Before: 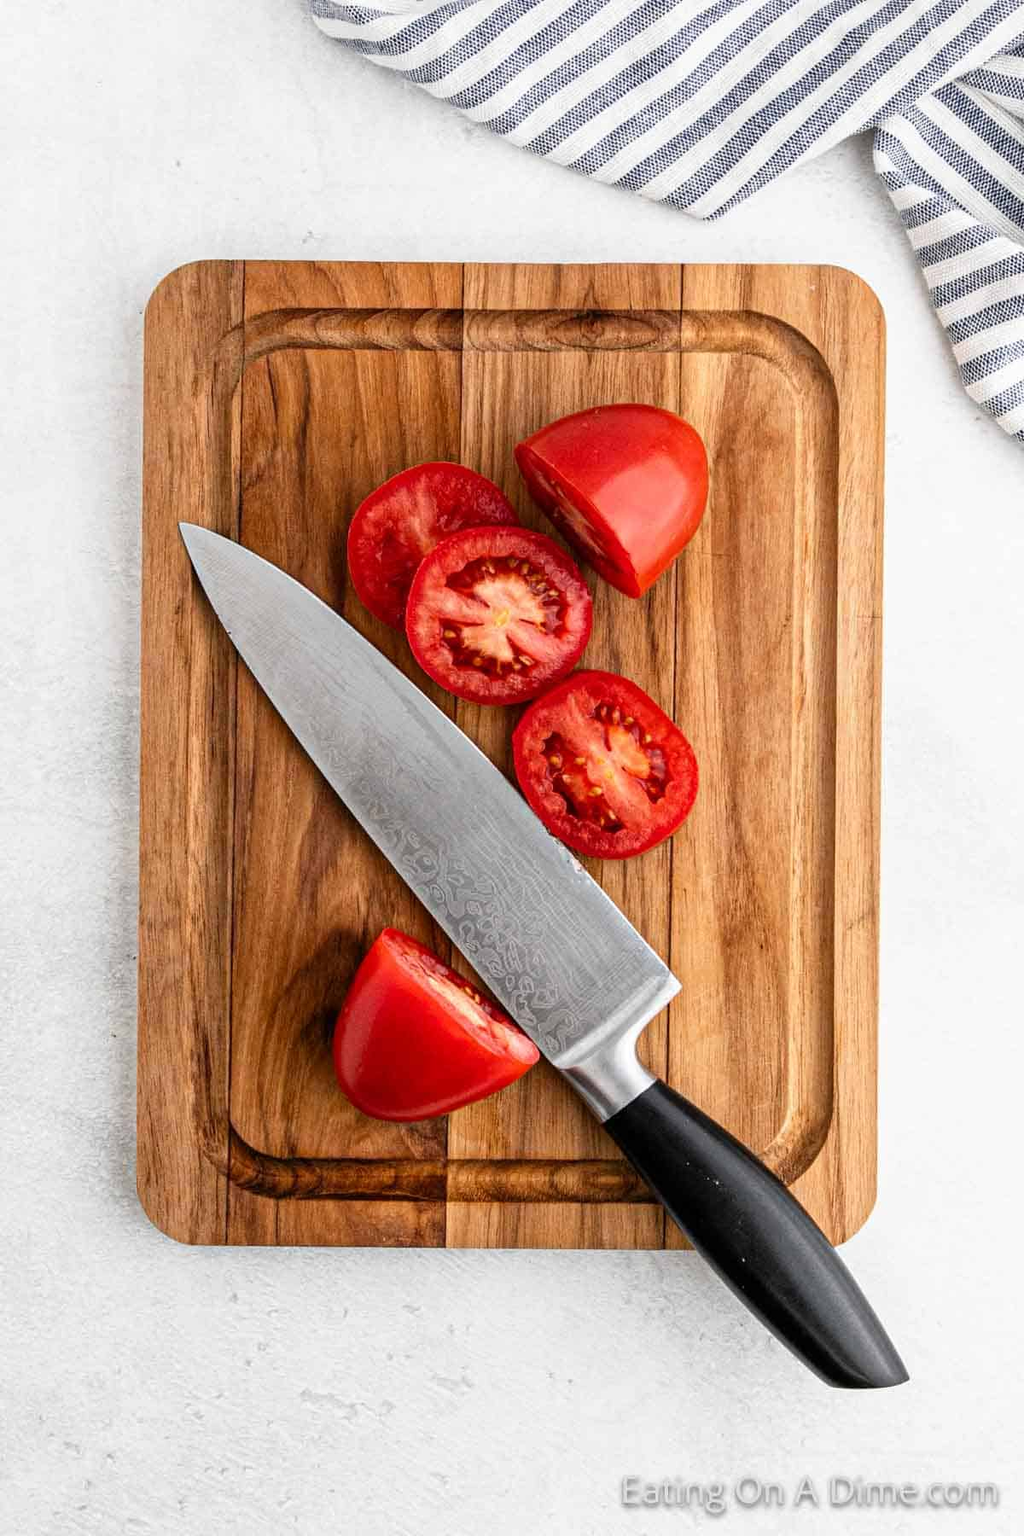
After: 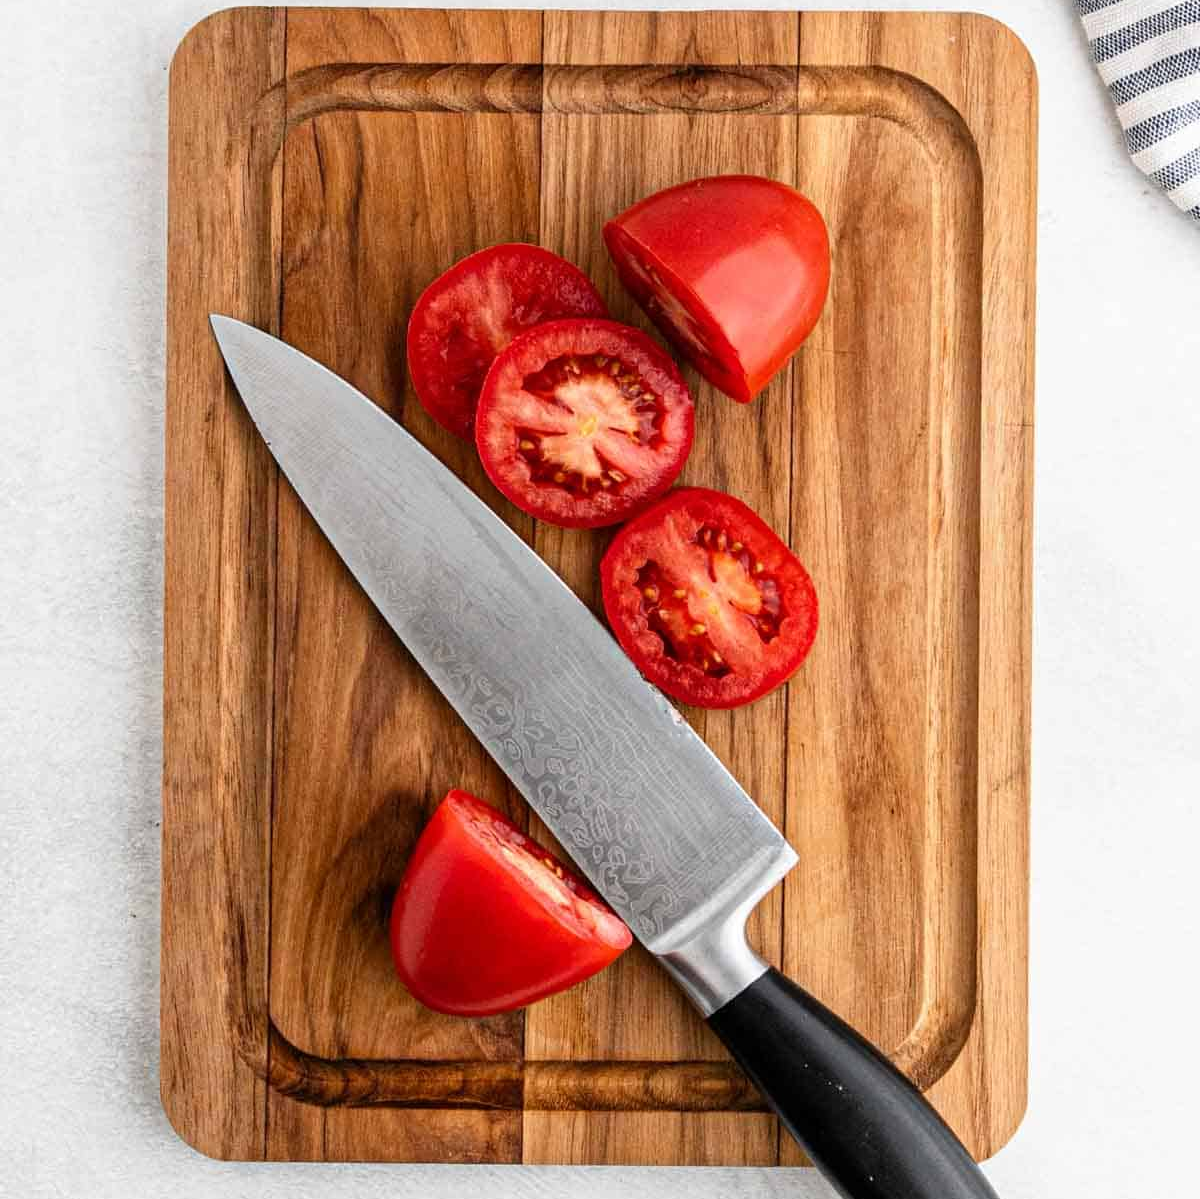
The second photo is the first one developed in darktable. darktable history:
crop: top 16.592%, bottom 16.782%
